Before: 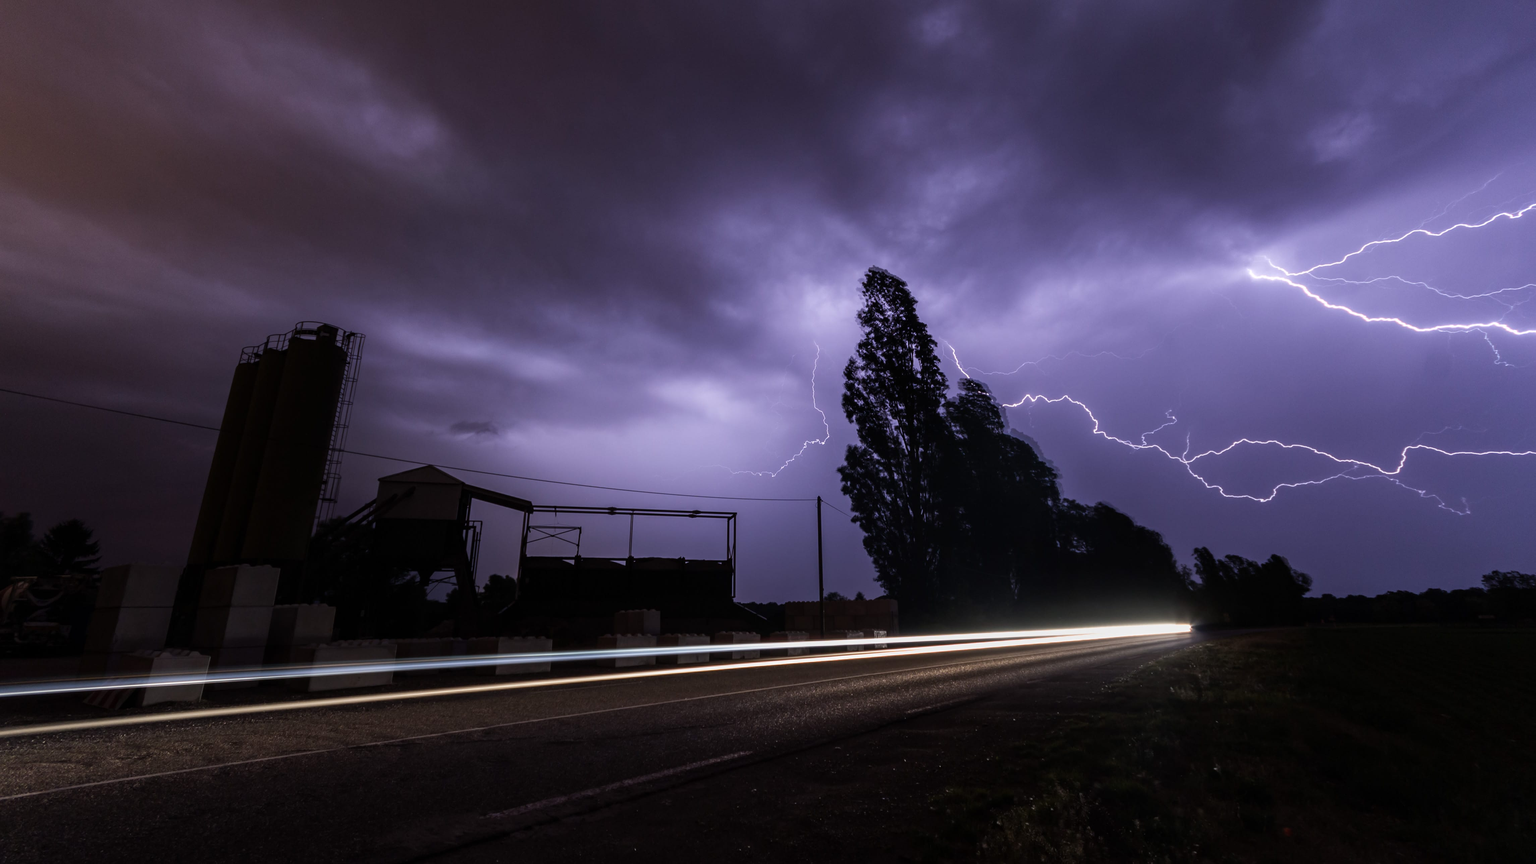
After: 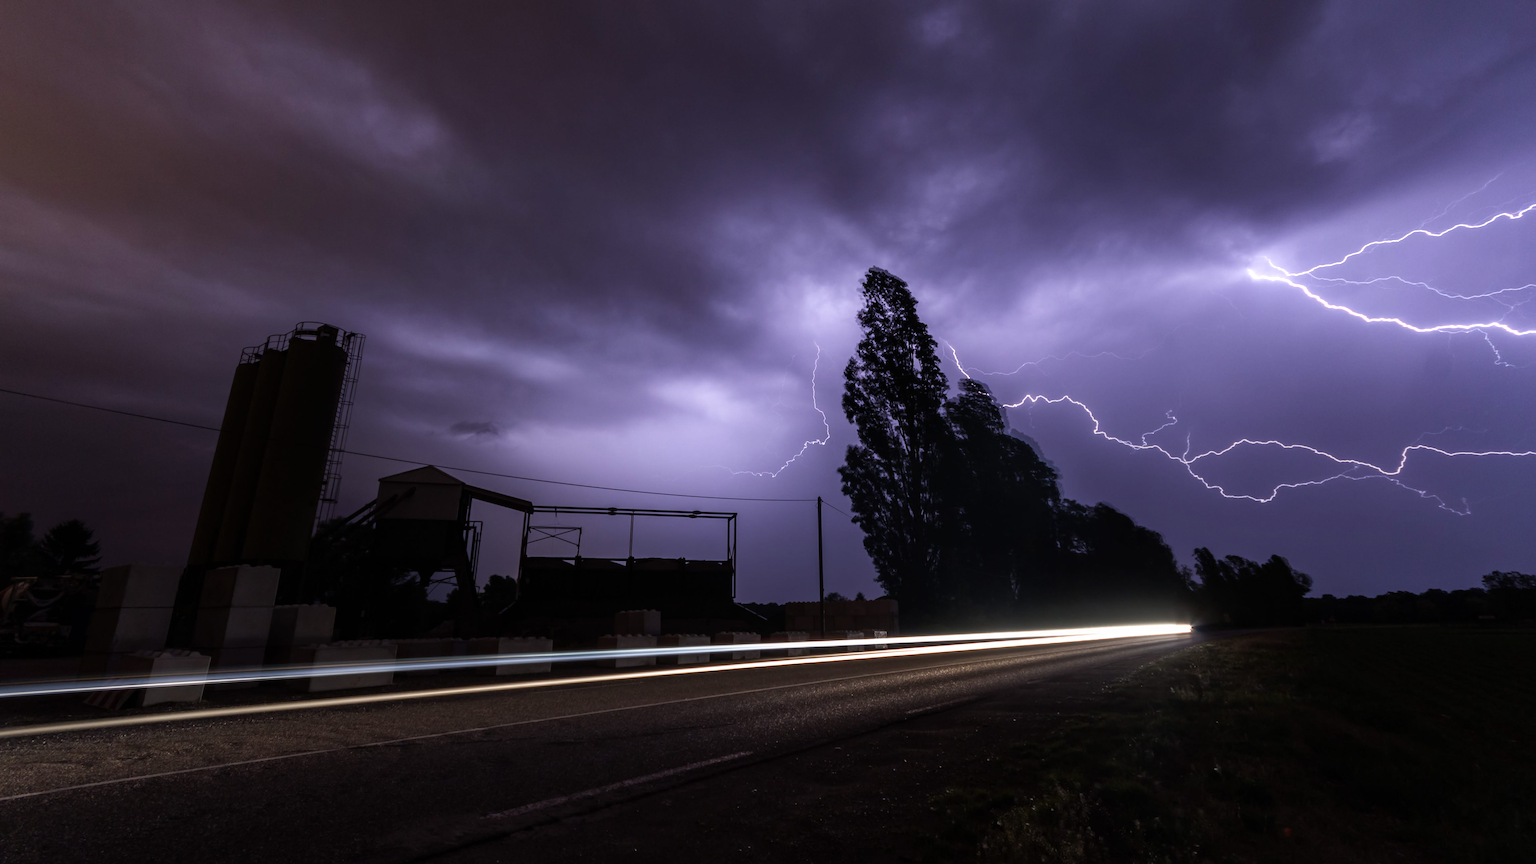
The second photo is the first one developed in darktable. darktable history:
tone equalizer: -8 EV 0 EV, -7 EV 0.001 EV, -6 EV -0.005 EV, -5 EV -0.012 EV, -4 EV -0.06 EV, -3 EV -0.198 EV, -2 EV -0.257 EV, -1 EV 0.087 EV, +0 EV 0.283 EV
